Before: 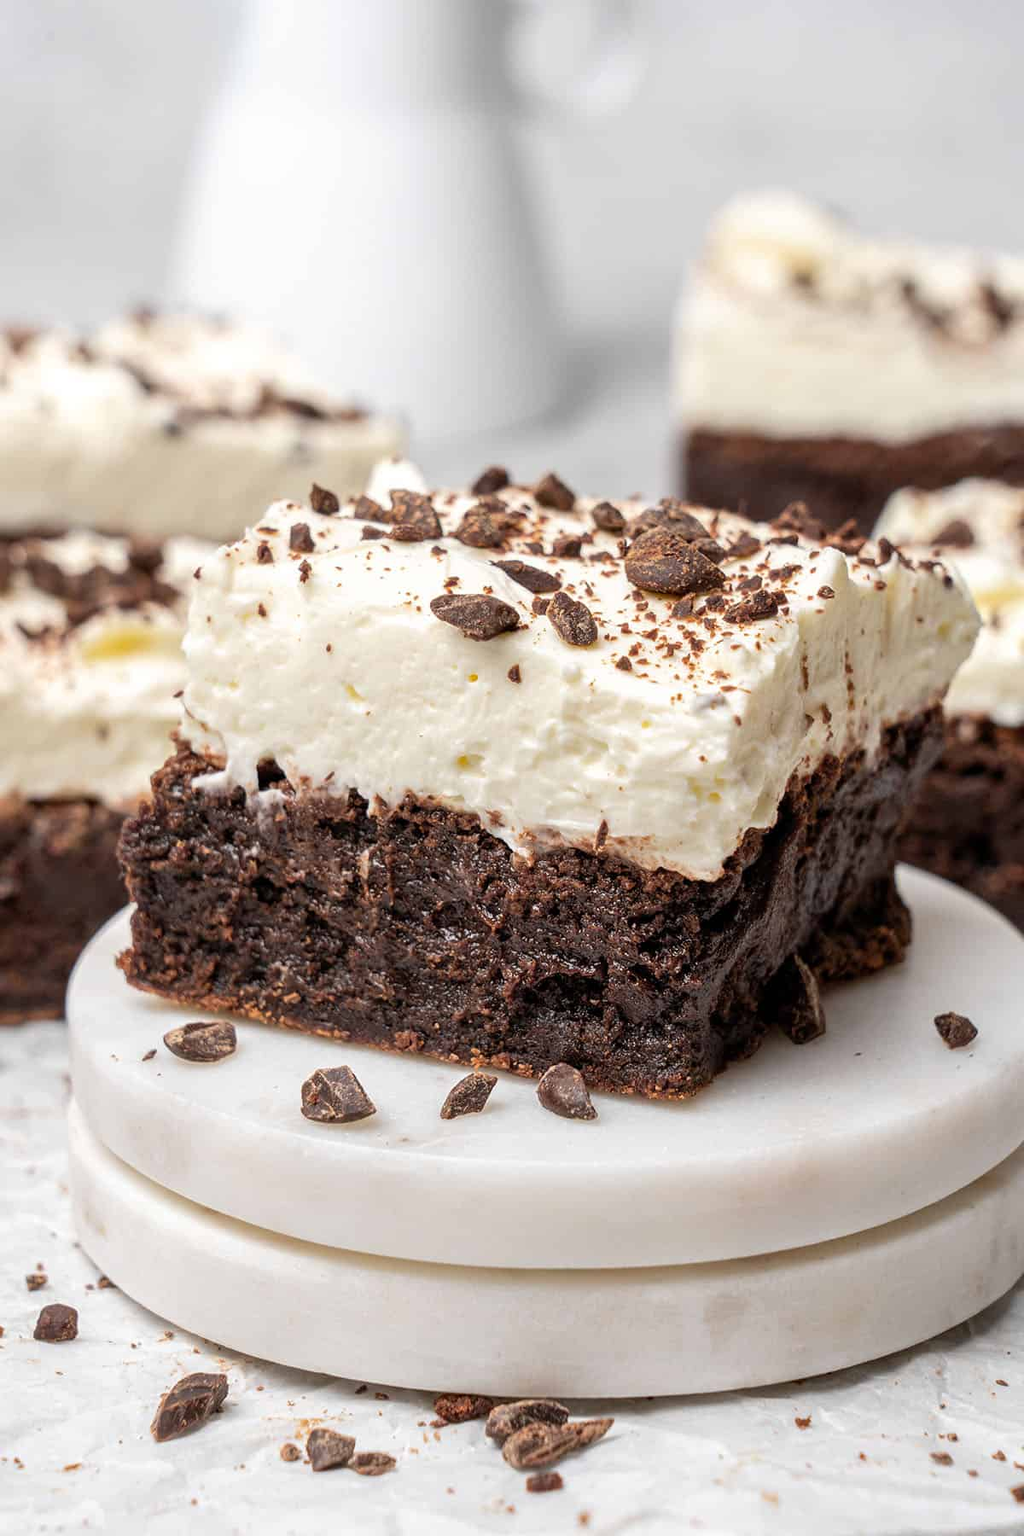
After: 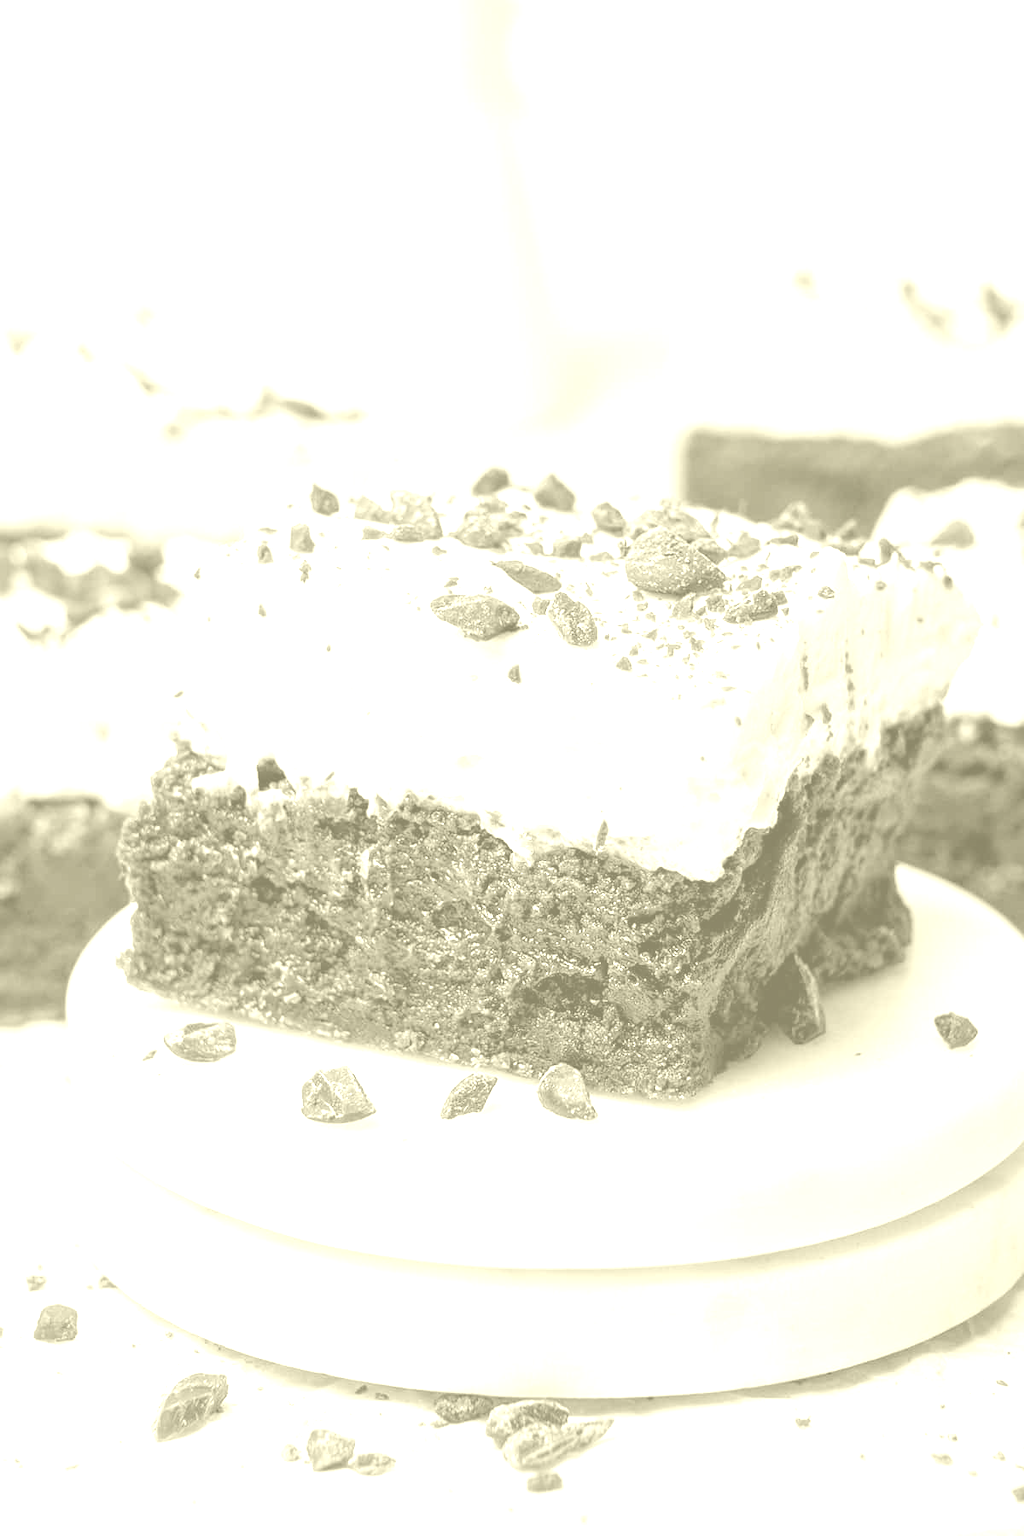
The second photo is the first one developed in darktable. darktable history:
colorize: hue 43.2°, saturation 40%, version 1
exposure: black level correction 0.001, exposure 1.398 EV, compensate exposure bias true, compensate highlight preservation false
